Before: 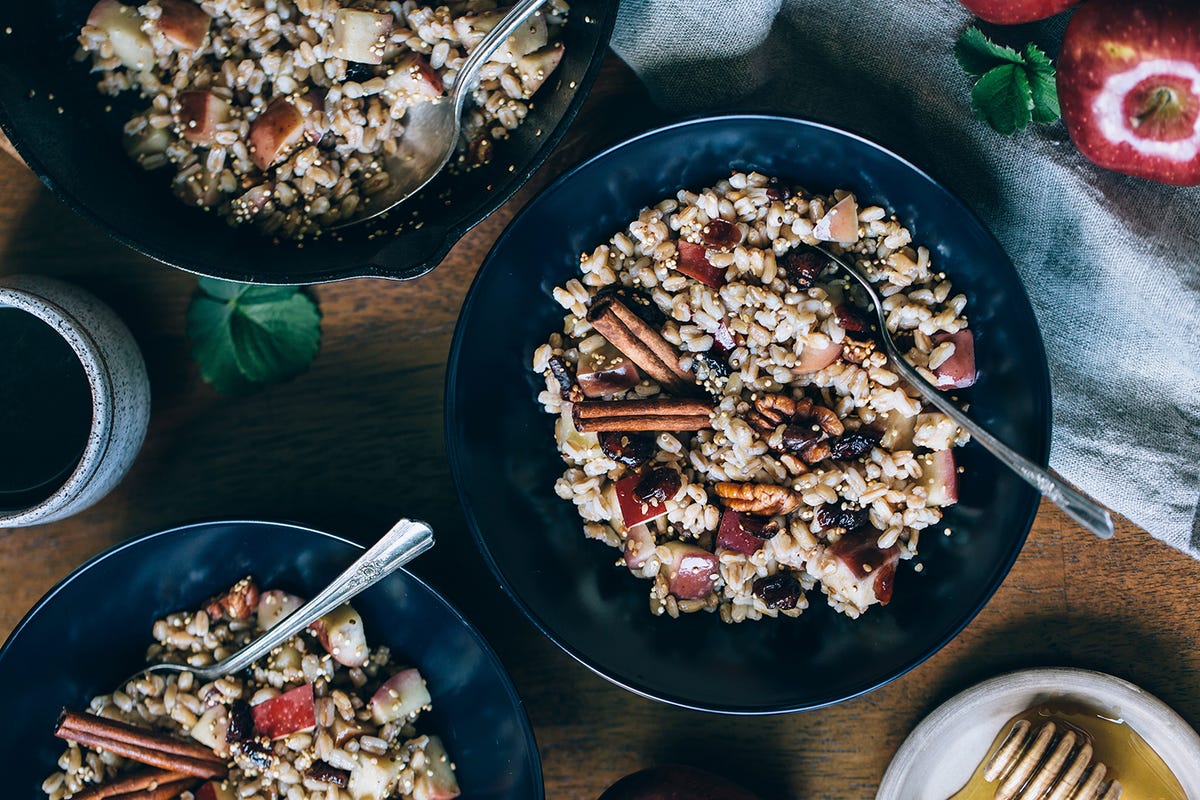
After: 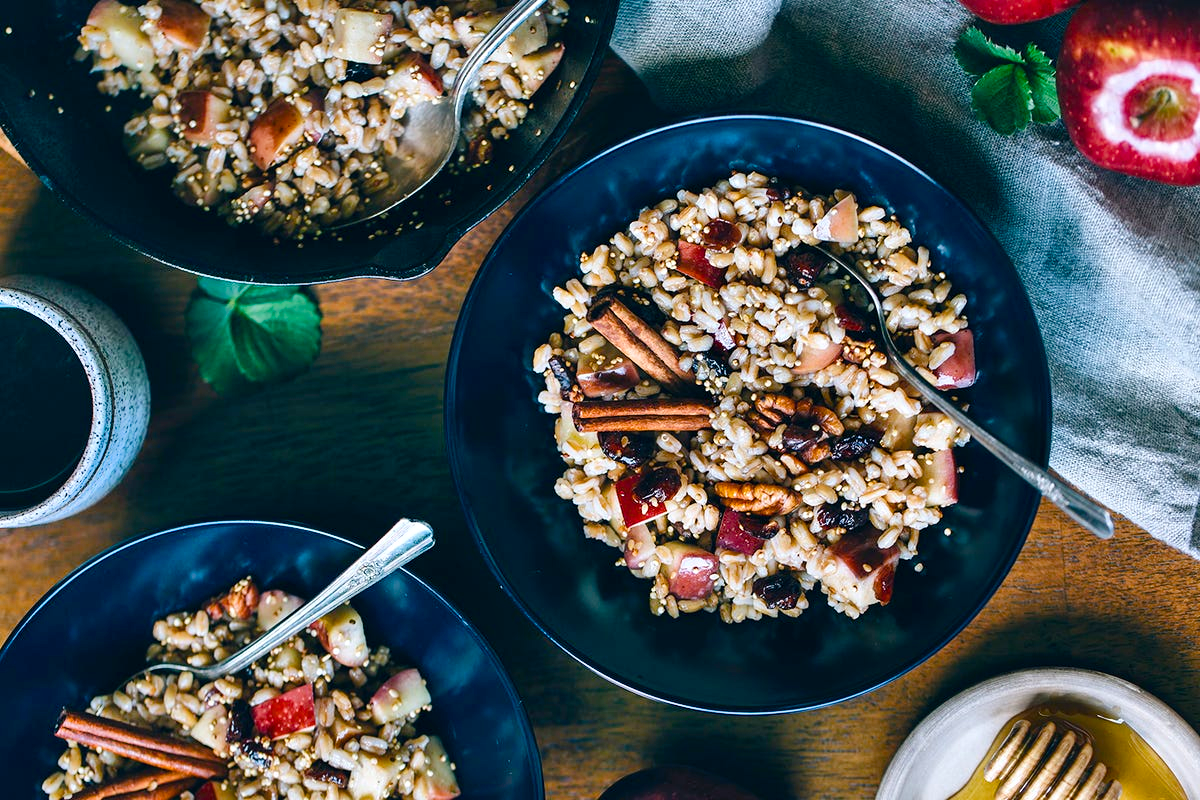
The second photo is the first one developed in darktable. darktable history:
color balance rgb: highlights gain › luminance 14.818%, linear chroma grading › global chroma 14.987%, perceptual saturation grading › global saturation 20%, perceptual saturation grading › highlights -25.463%, perceptual saturation grading › shadows 26.094%
shadows and highlights: soften with gaussian
